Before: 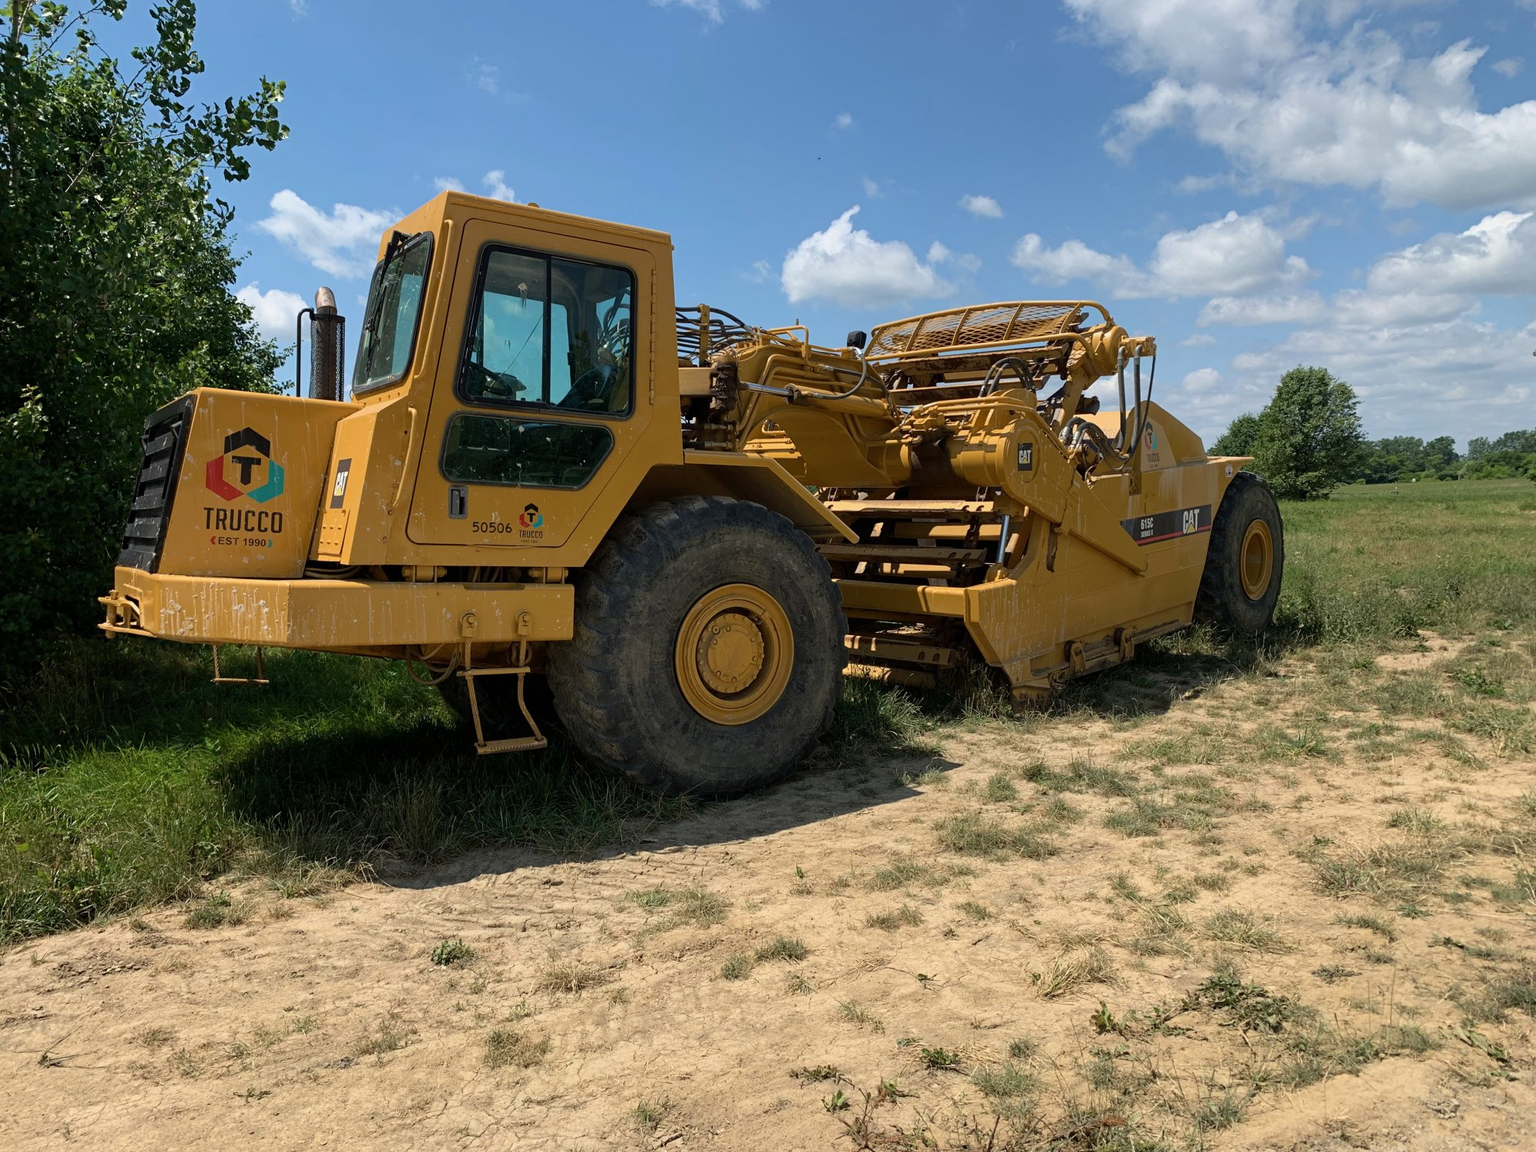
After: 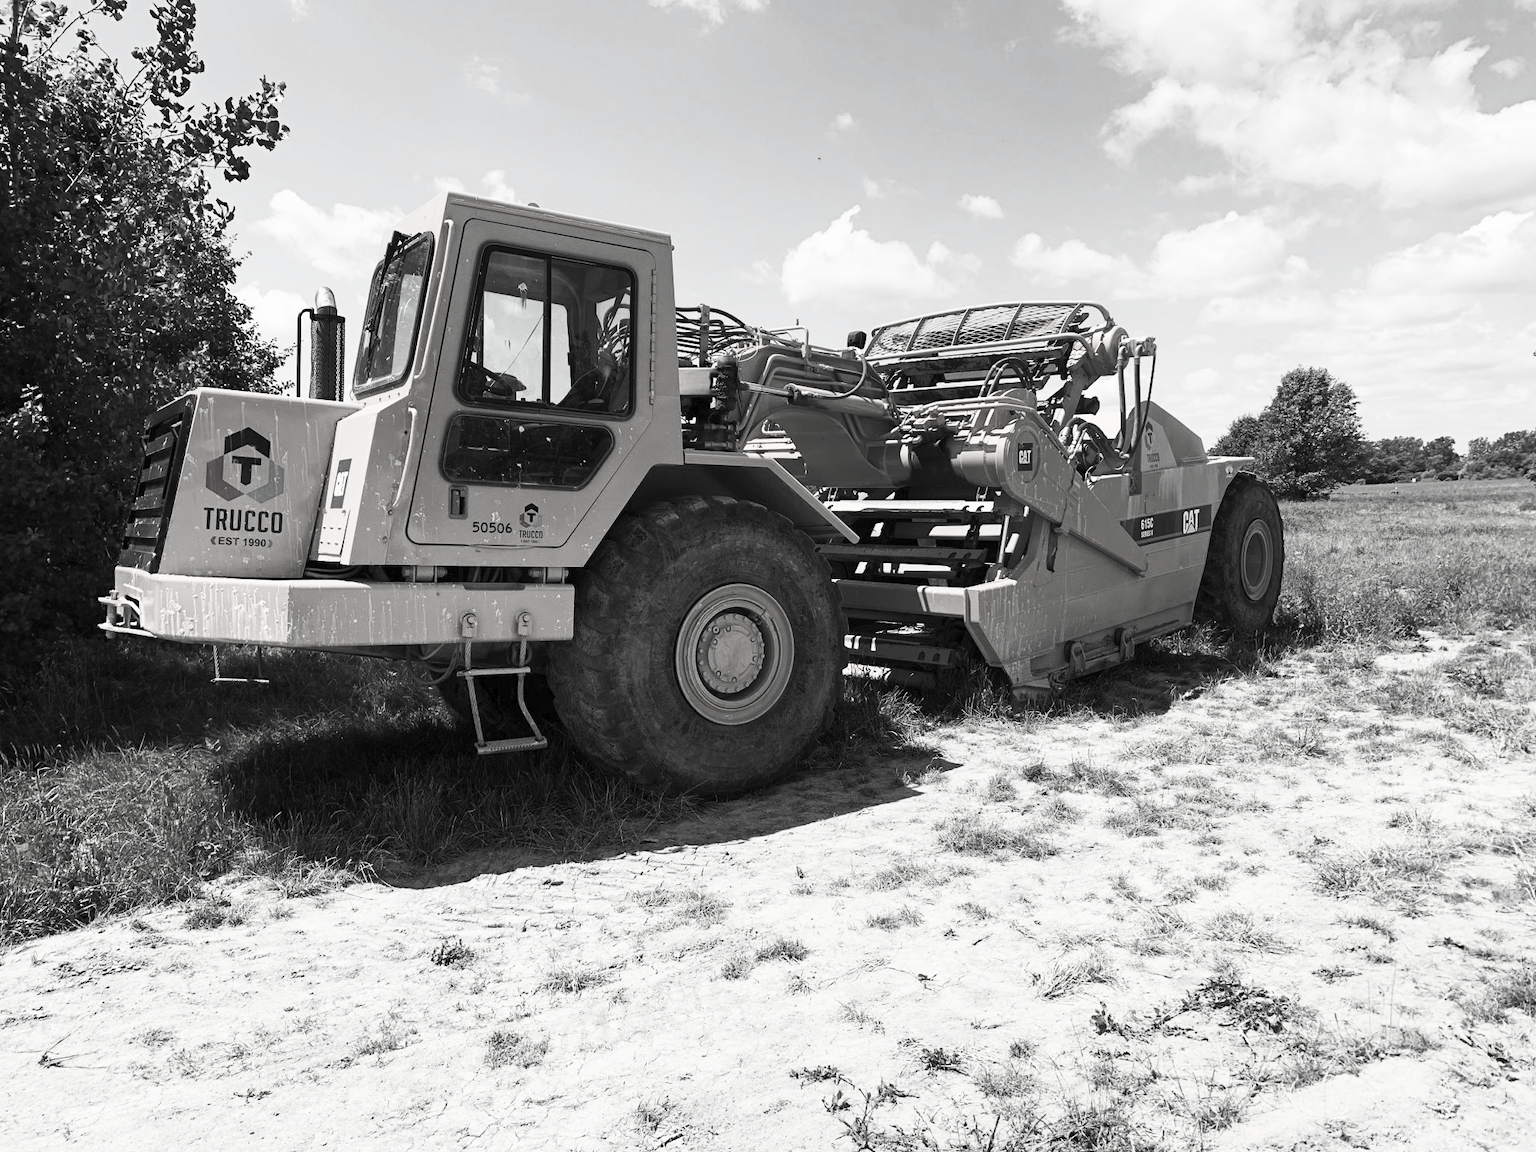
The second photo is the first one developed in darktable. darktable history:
contrast brightness saturation: contrast 0.521, brightness 0.468, saturation -0.982
